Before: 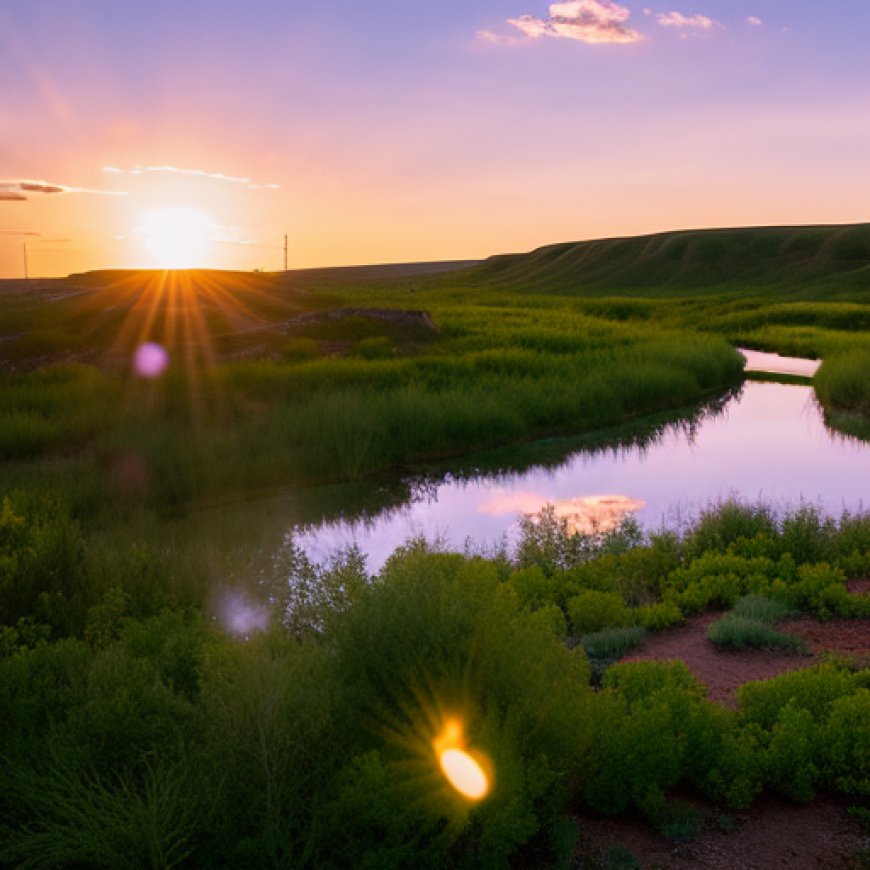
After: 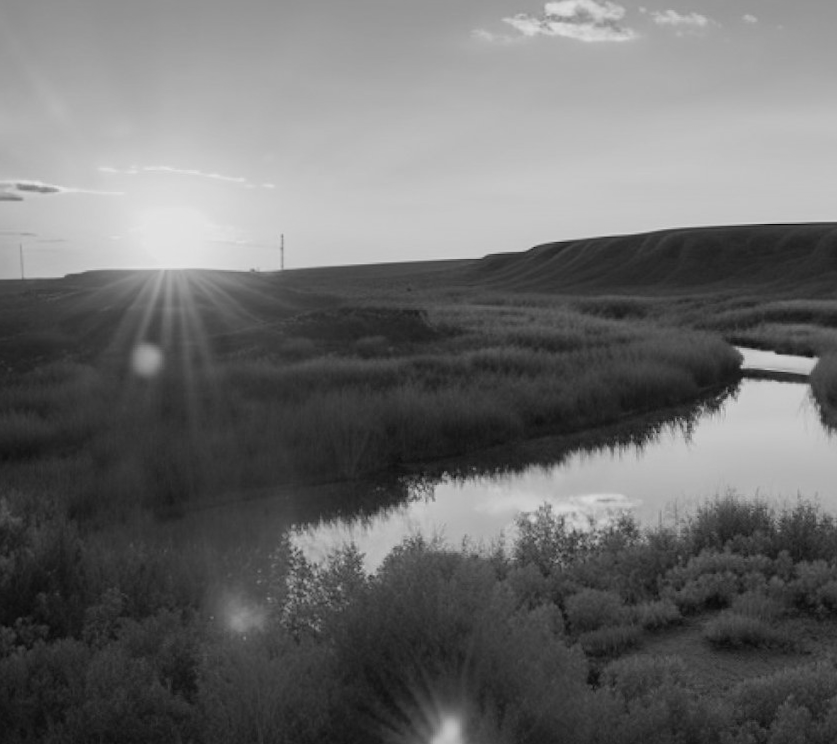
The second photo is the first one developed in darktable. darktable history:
crop and rotate: angle 0.2°, left 0.275%, right 3.127%, bottom 14.18%
monochrome: on, module defaults
color balance rgb: contrast -10%
